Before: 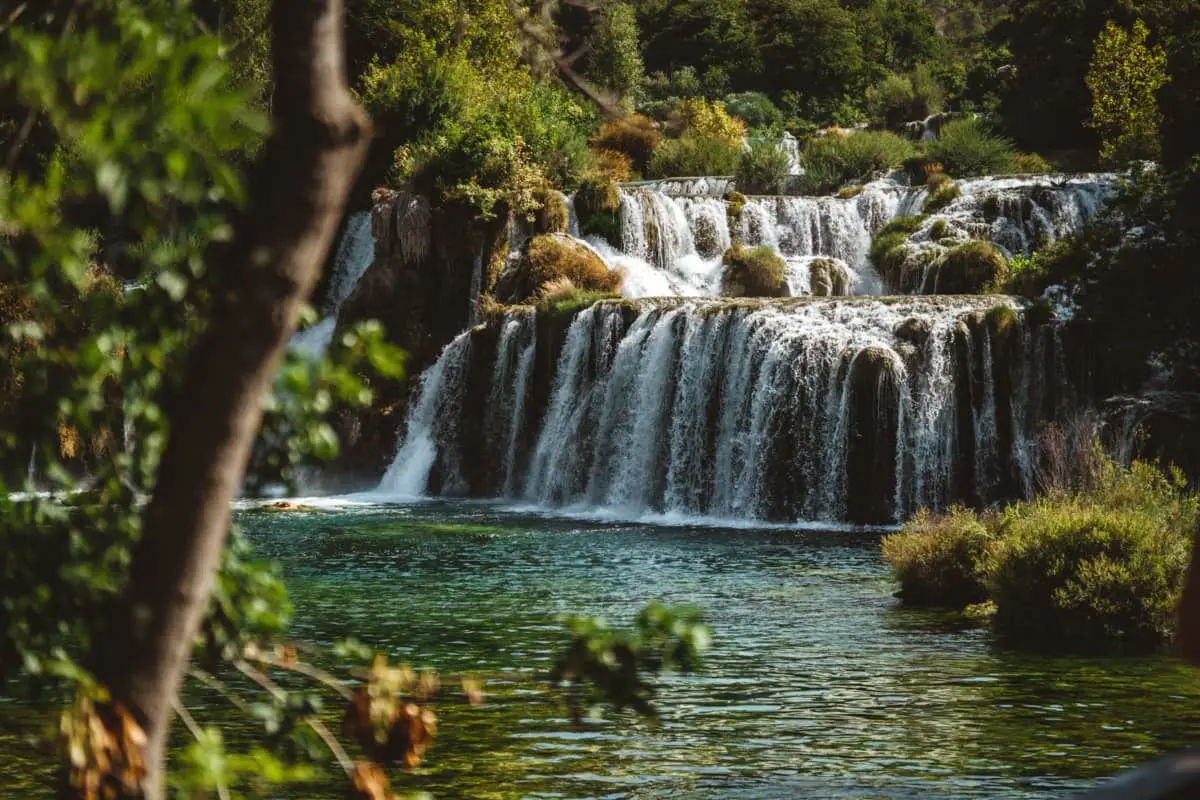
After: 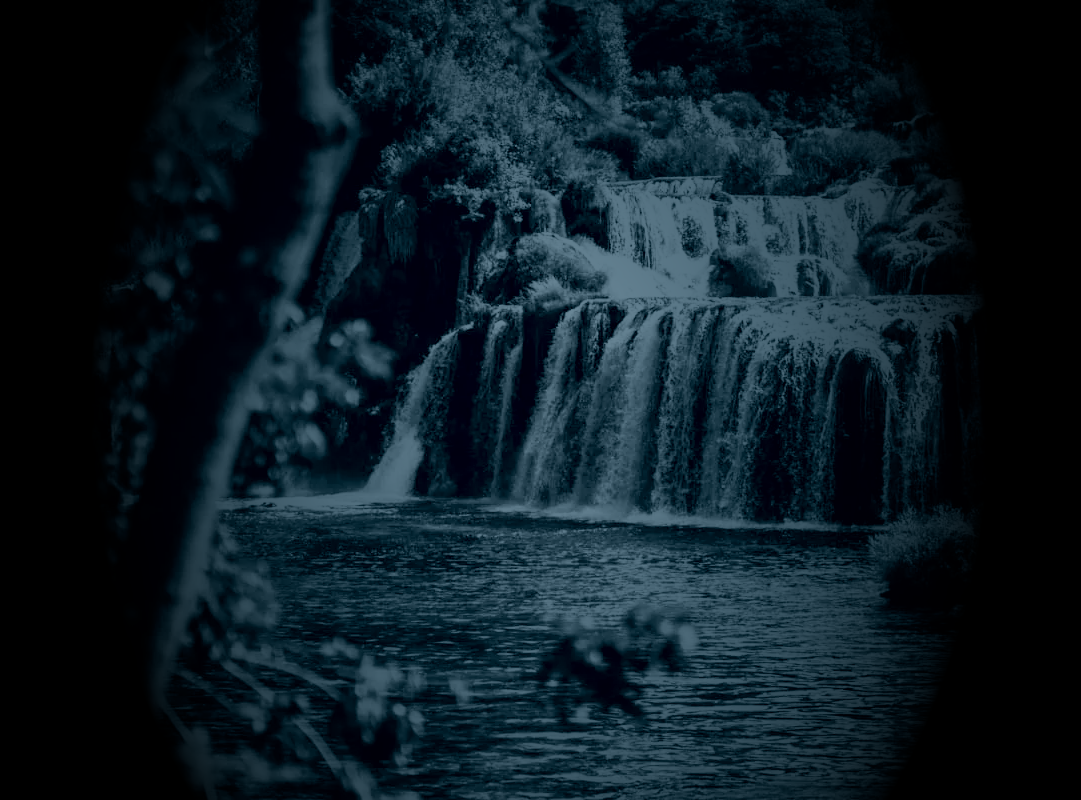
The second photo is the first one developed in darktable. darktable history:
crop and rotate: left 1.088%, right 8.807%
vignetting: fall-off start 15.9%, fall-off radius 100%, brightness -1, saturation 0.5, width/height ratio 0.719
colorize: hue 194.4°, saturation 29%, source mix 61.75%, lightness 3.98%, version 1
base curve: curves: ch0 [(0, 0) (0.012, 0.01) (0.073, 0.168) (0.31, 0.711) (0.645, 0.957) (1, 1)], preserve colors none
